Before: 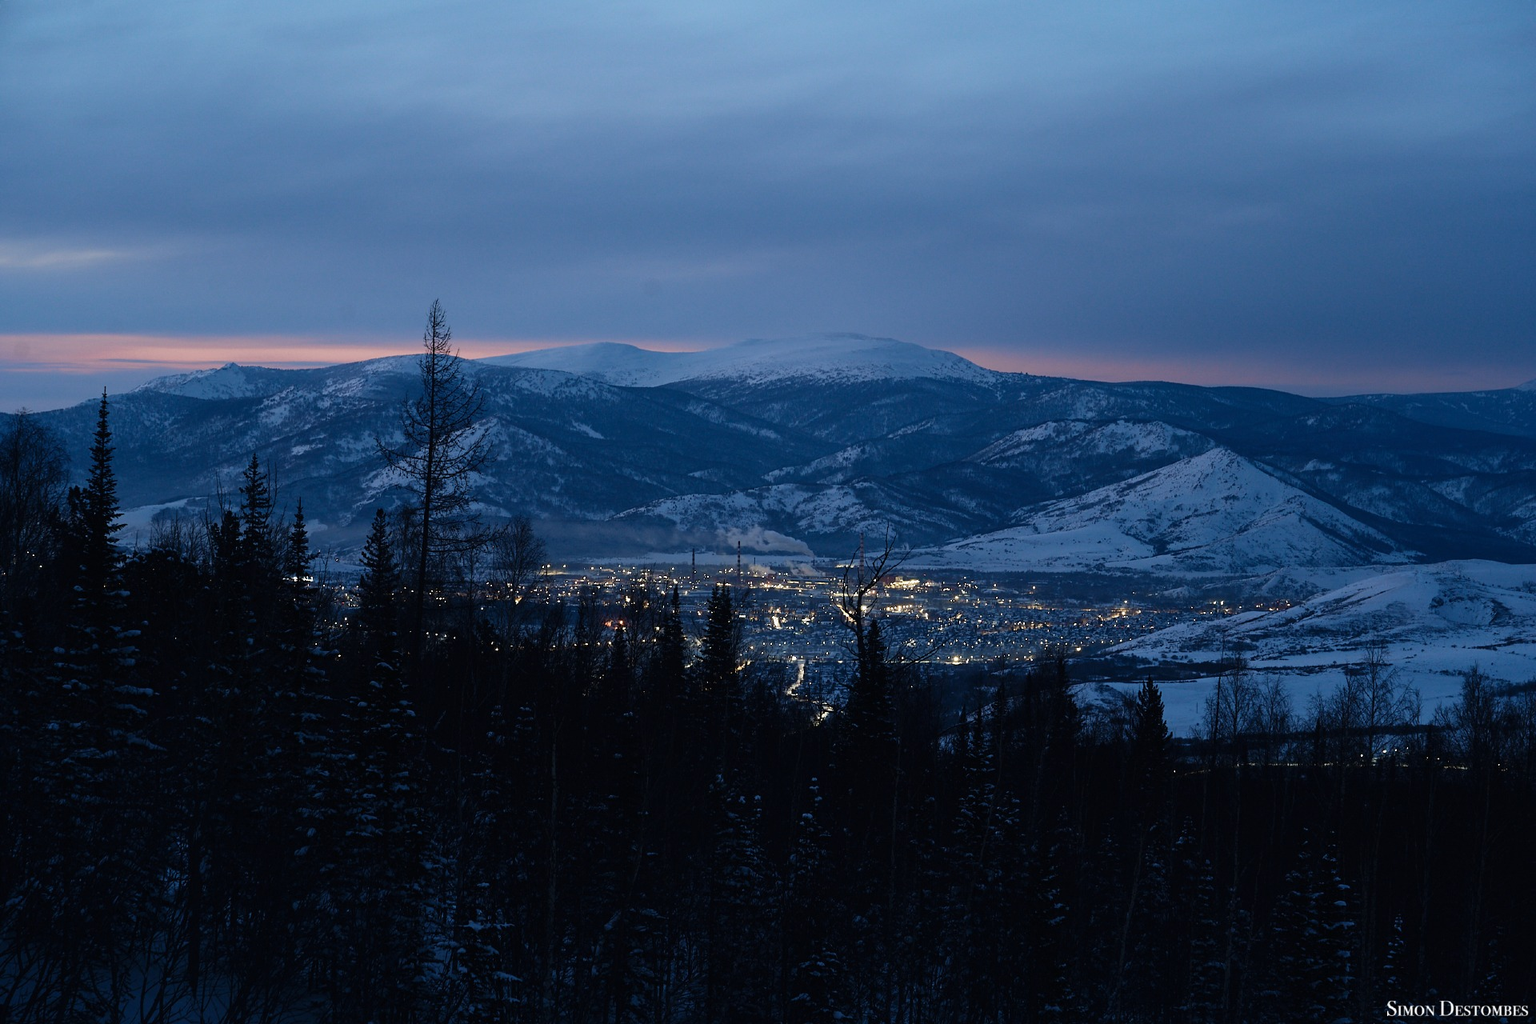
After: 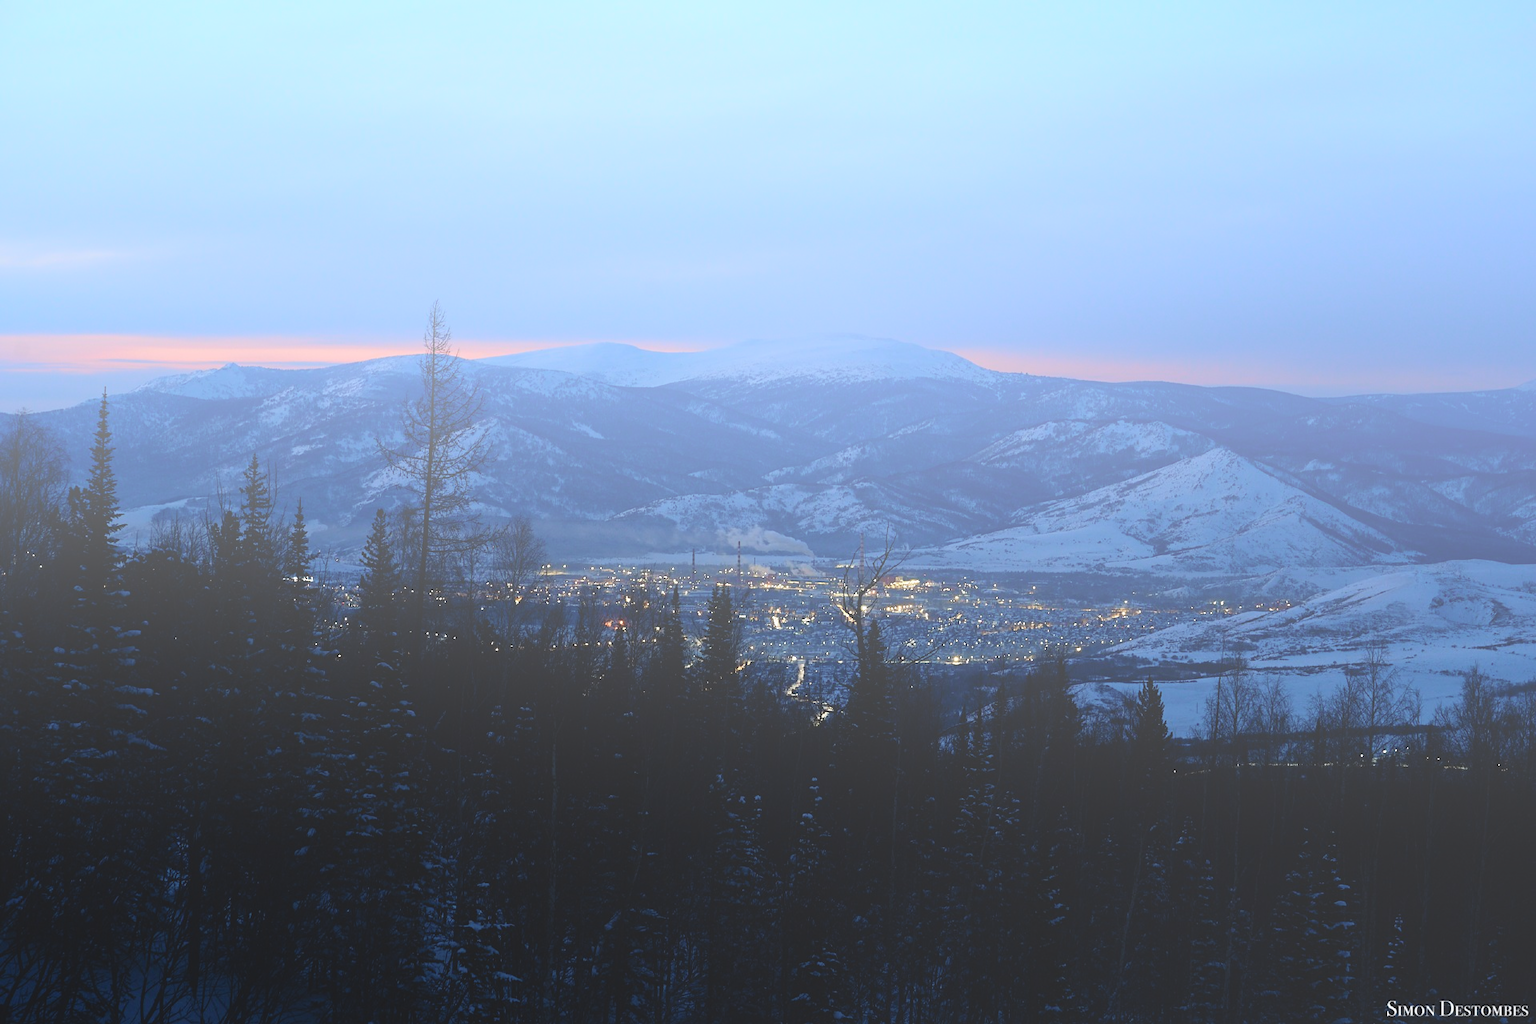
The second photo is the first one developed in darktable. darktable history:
bloom: size 85%, threshold 5%, strength 85%
